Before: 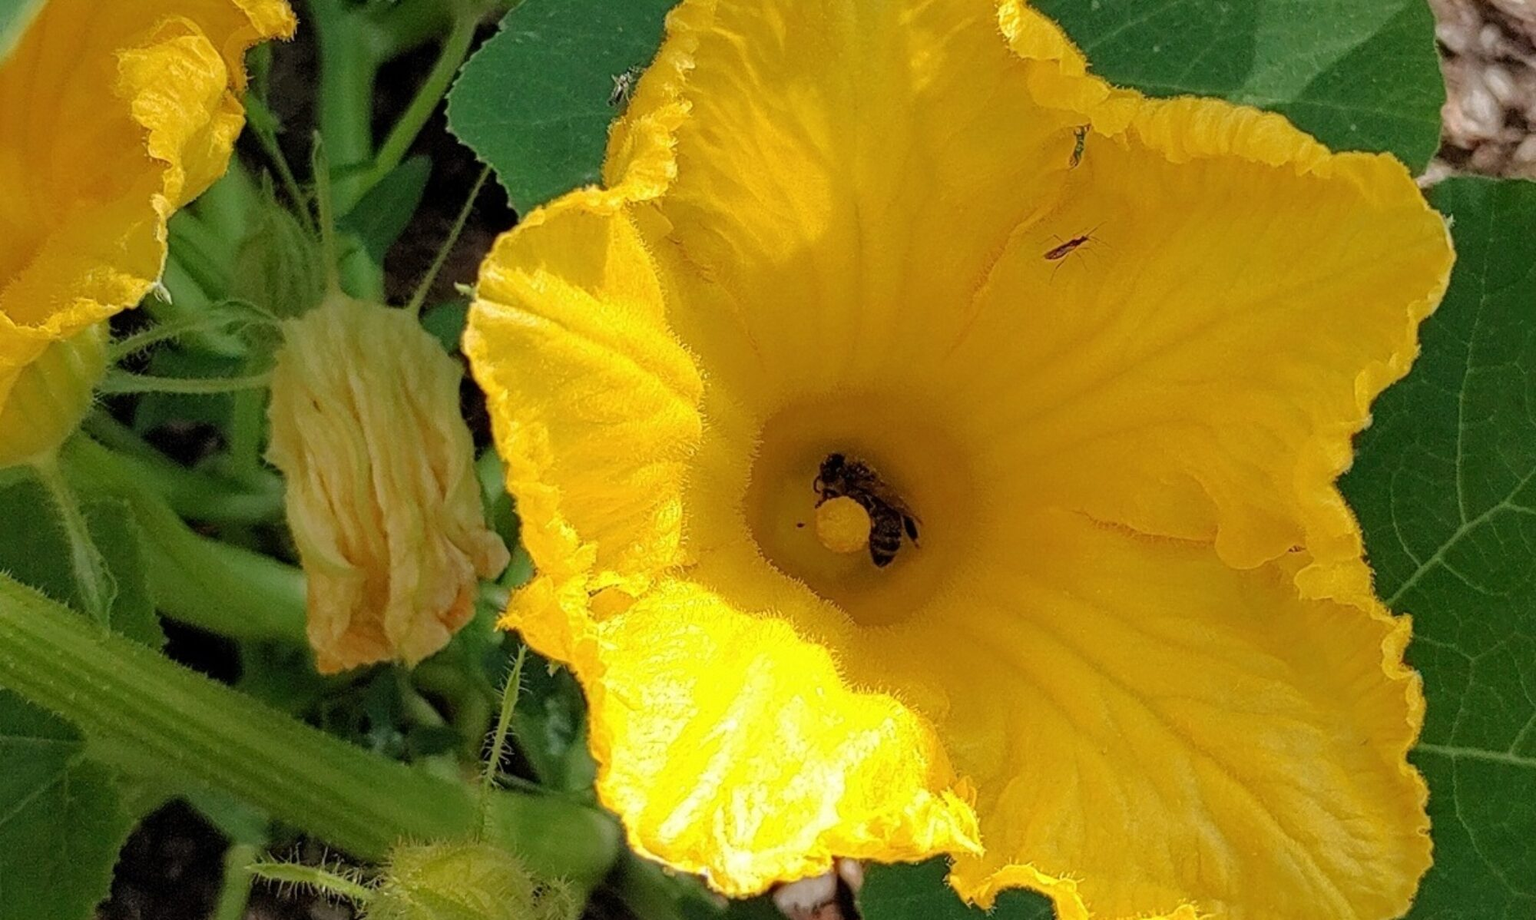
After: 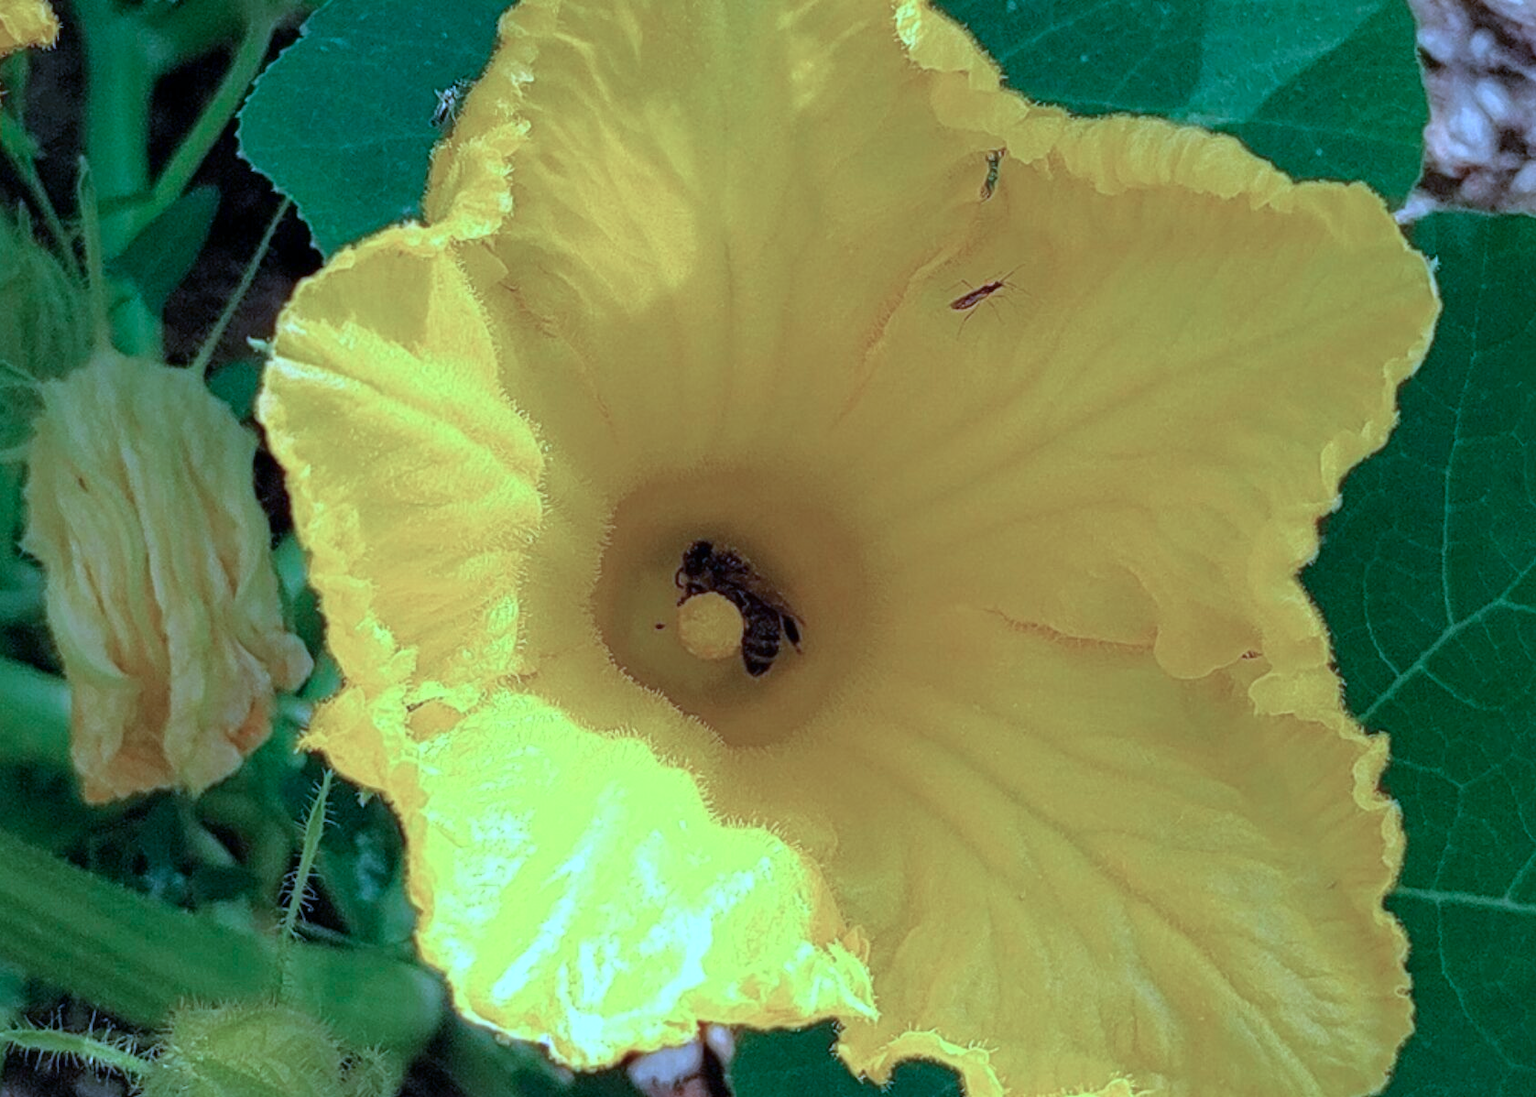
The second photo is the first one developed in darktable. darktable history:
crop: left 16.145%
color calibration: illuminant as shot in camera, x 0.442, y 0.413, temperature 2903.13 K
